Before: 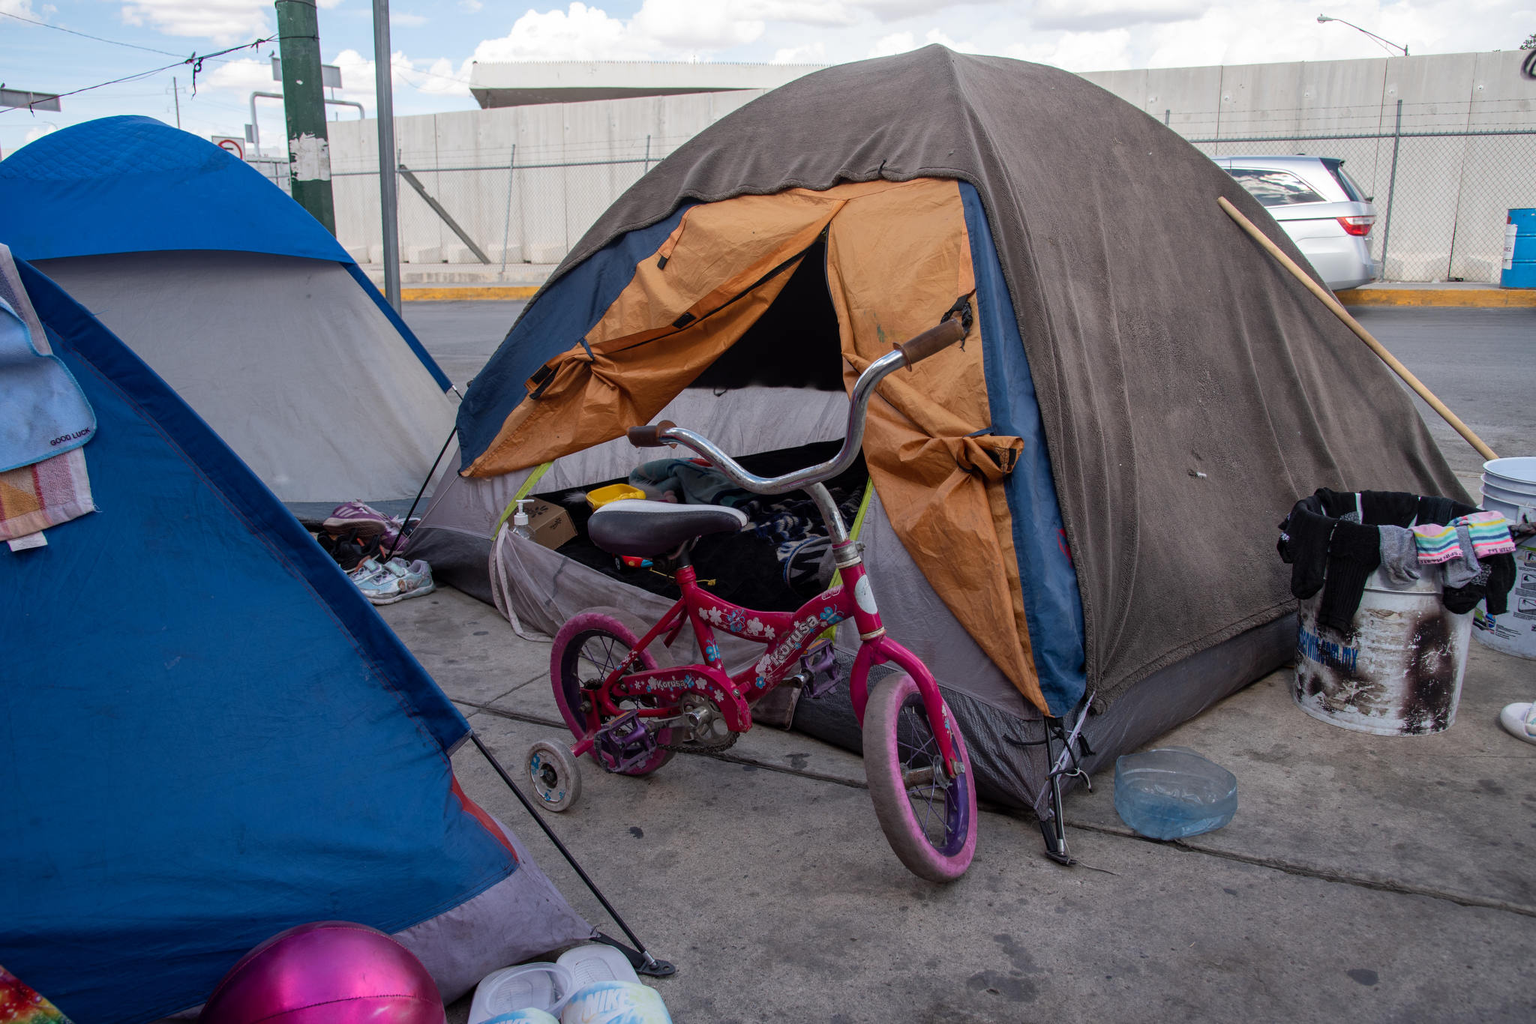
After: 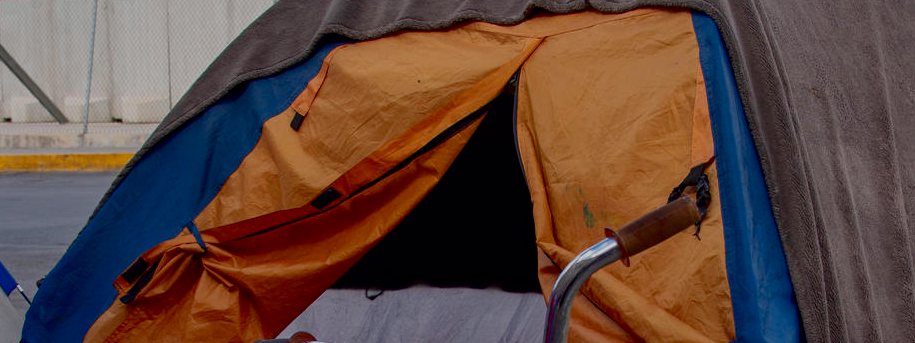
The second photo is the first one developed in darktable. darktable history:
haze removal: adaptive false
crop: left 28.64%, top 16.832%, right 26.637%, bottom 58.055%
shadows and highlights: on, module defaults
contrast brightness saturation: contrast 0.13, brightness -0.24, saturation 0.14
filmic rgb: black relative exposure -15 EV, white relative exposure 3 EV, threshold 6 EV, target black luminance 0%, hardness 9.27, latitude 99%, contrast 0.912, shadows ↔ highlights balance 0.505%, add noise in highlights 0, color science v3 (2019), use custom middle-gray values true, iterations of high-quality reconstruction 0, contrast in highlights soft, enable highlight reconstruction true
